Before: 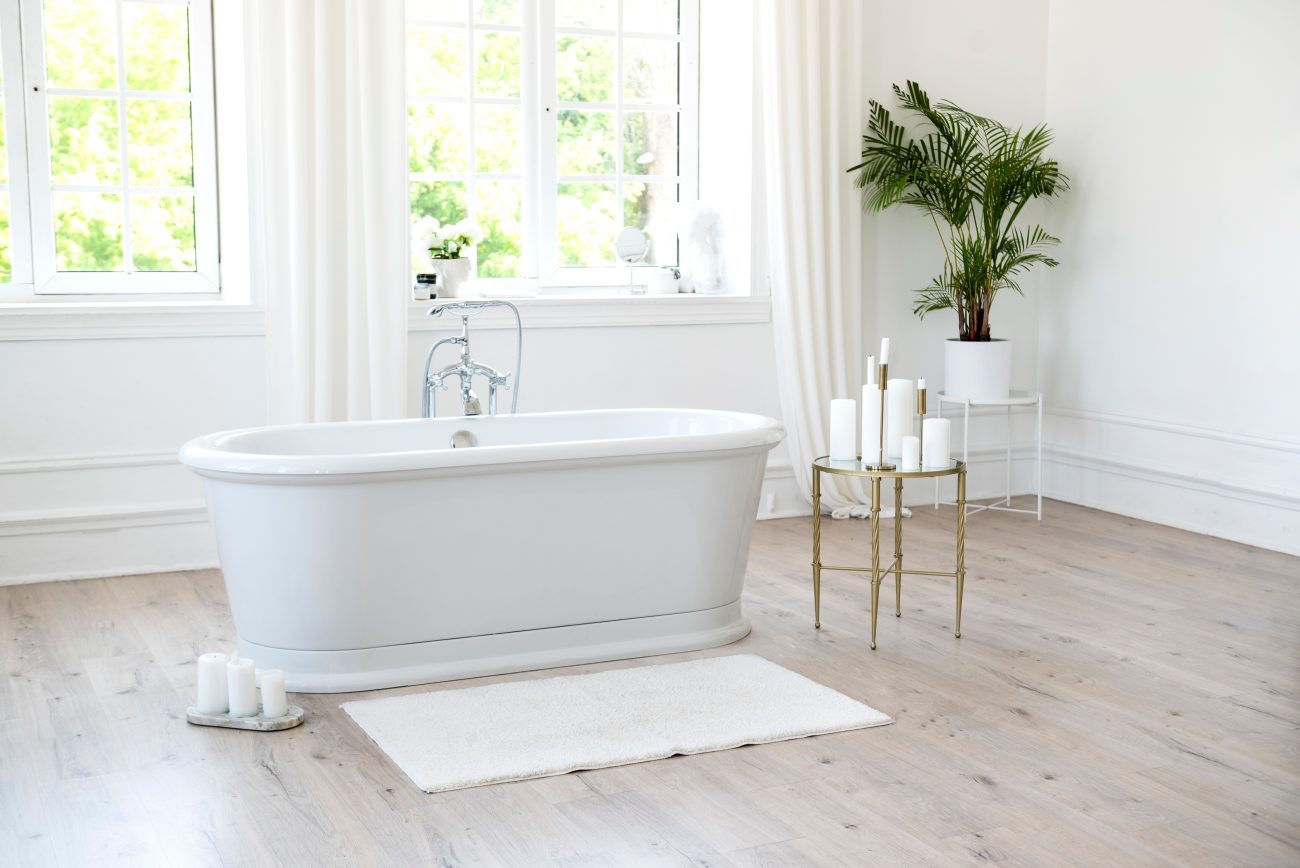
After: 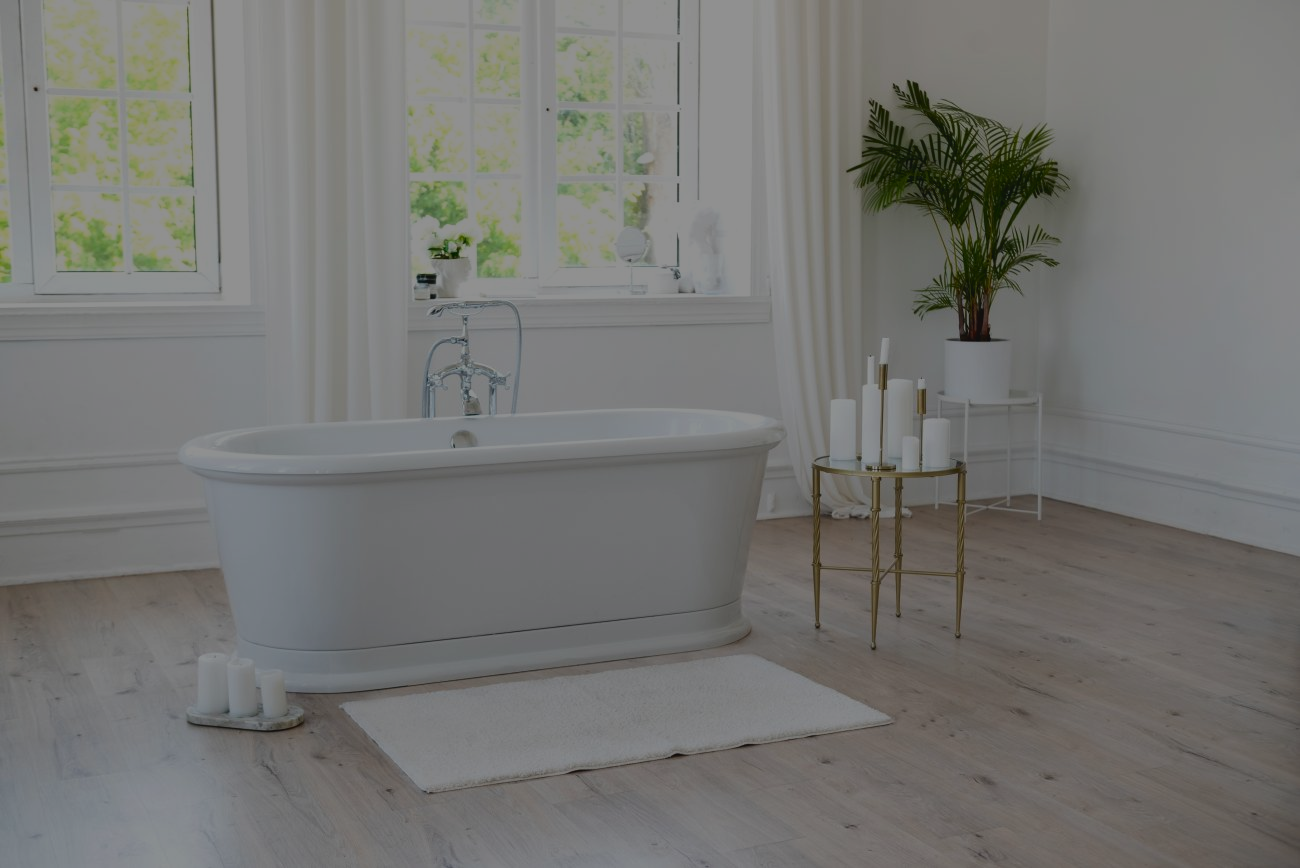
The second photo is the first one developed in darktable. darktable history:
contrast brightness saturation: contrast -0.19, brightness -0.19, saturation -0.04
exposure: exposure -0.5 EV
